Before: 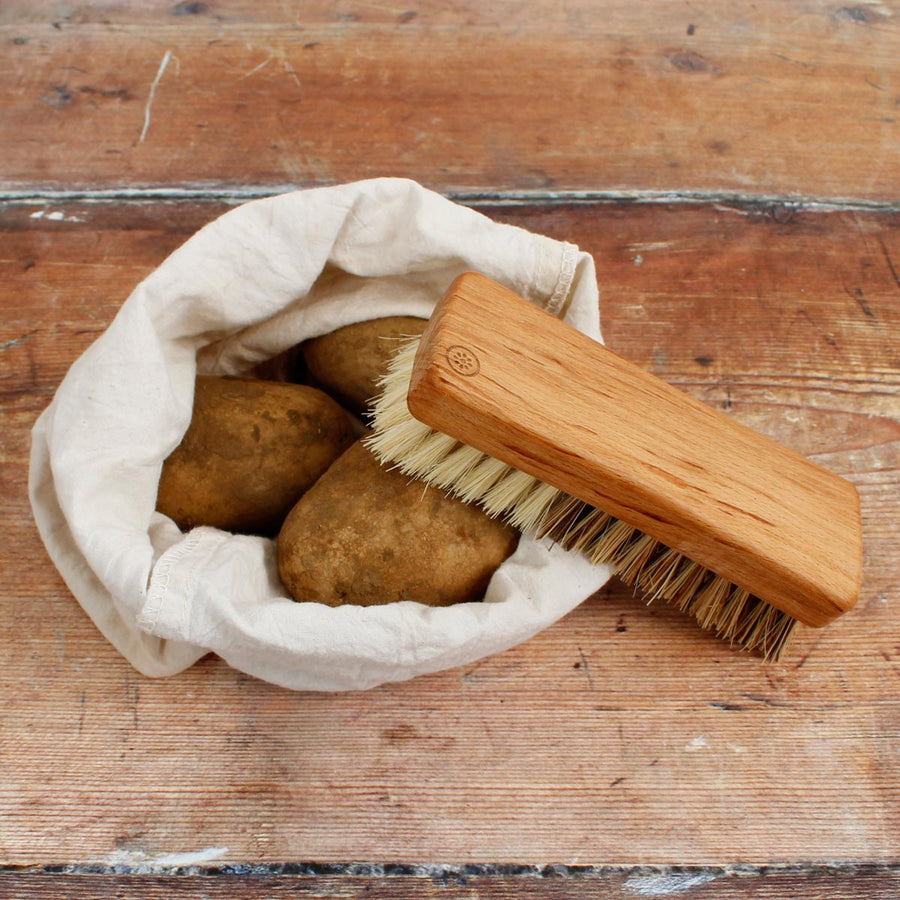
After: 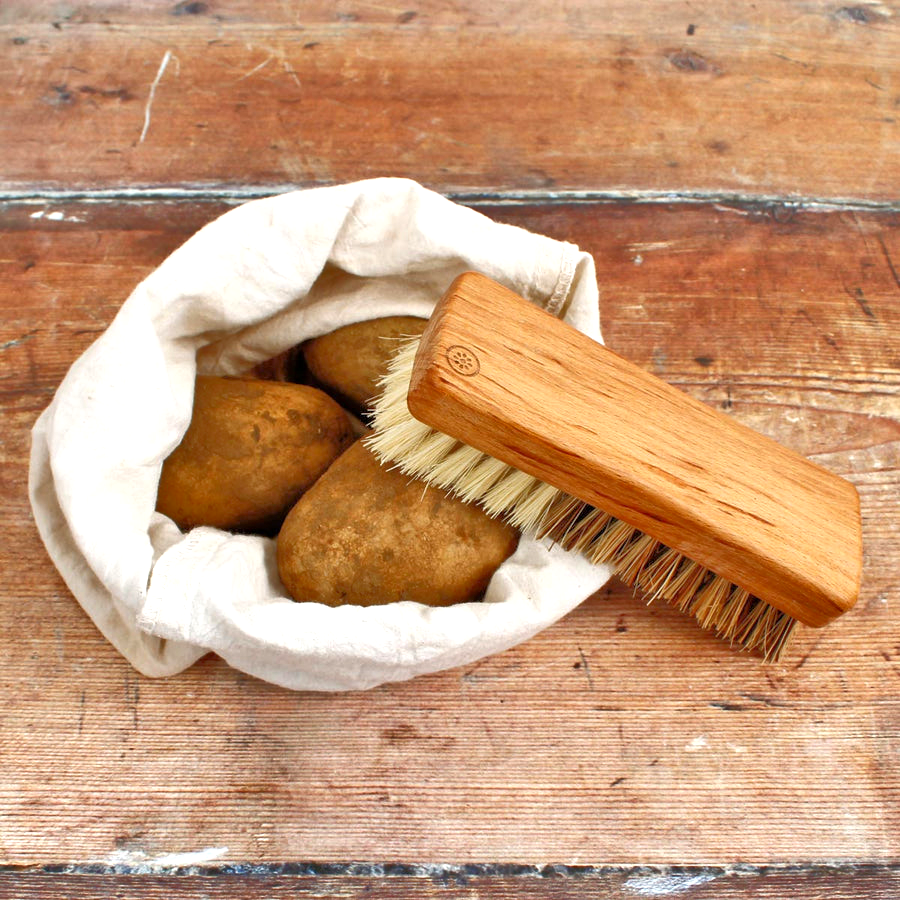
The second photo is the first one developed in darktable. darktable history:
exposure: exposure 0.604 EV, compensate exposure bias true, compensate highlight preservation false
shadows and highlights: soften with gaussian
tone equalizer: -7 EV 0.158 EV, -6 EV 0.636 EV, -5 EV 1.18 EV, -4 EV 1.3 EV, -3 EV 1.16 EV, -2 EV 0.6 EV, -1 EV 0.163 EV
